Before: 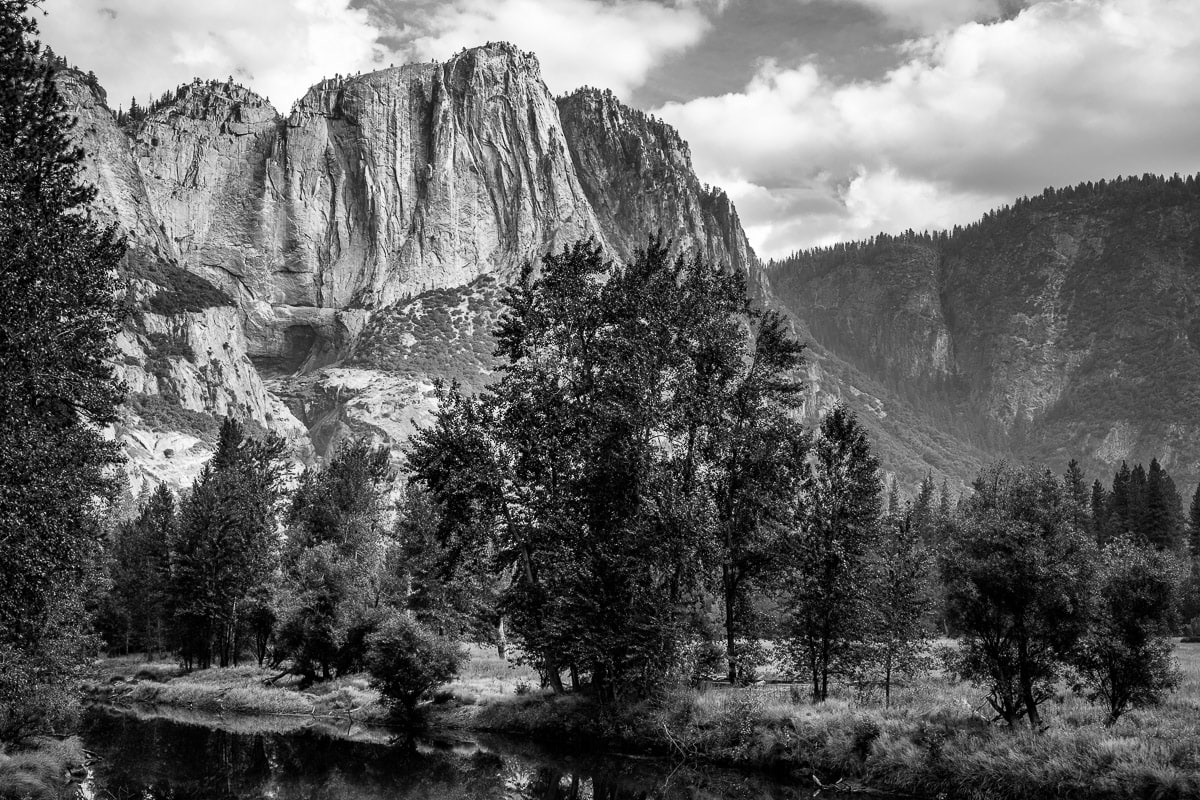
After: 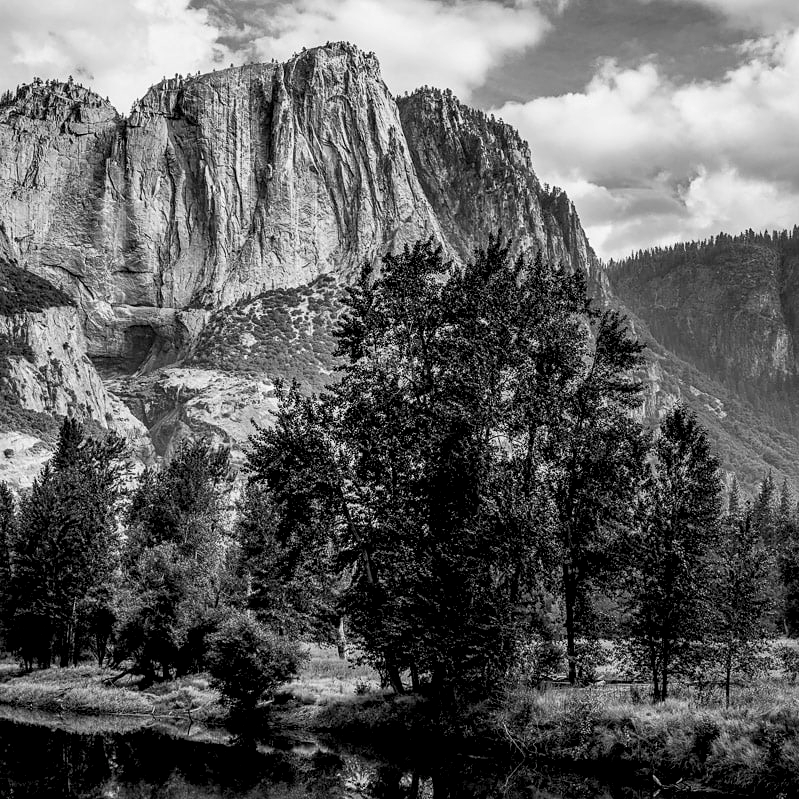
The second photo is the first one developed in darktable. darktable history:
crop and rotate: left 13.409%, right 19.924%
exposure: black level correction 0.009, exposure -0.159 EV, compensate highlight preservation false
local contrast: on, module defaults
sharpen: amount 0.2
